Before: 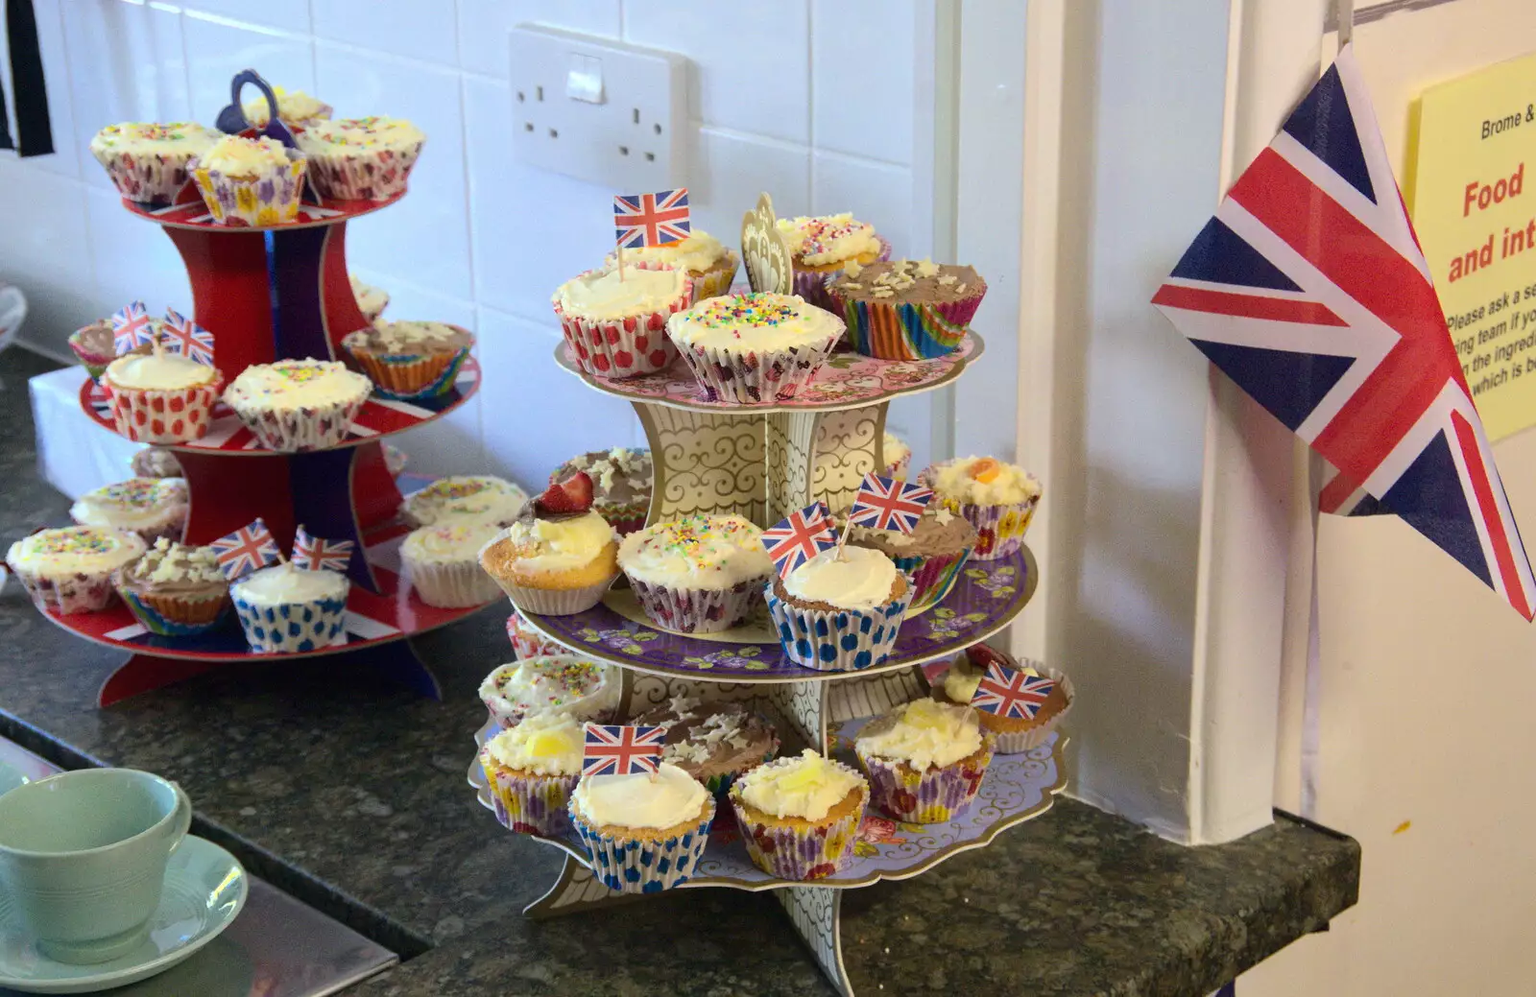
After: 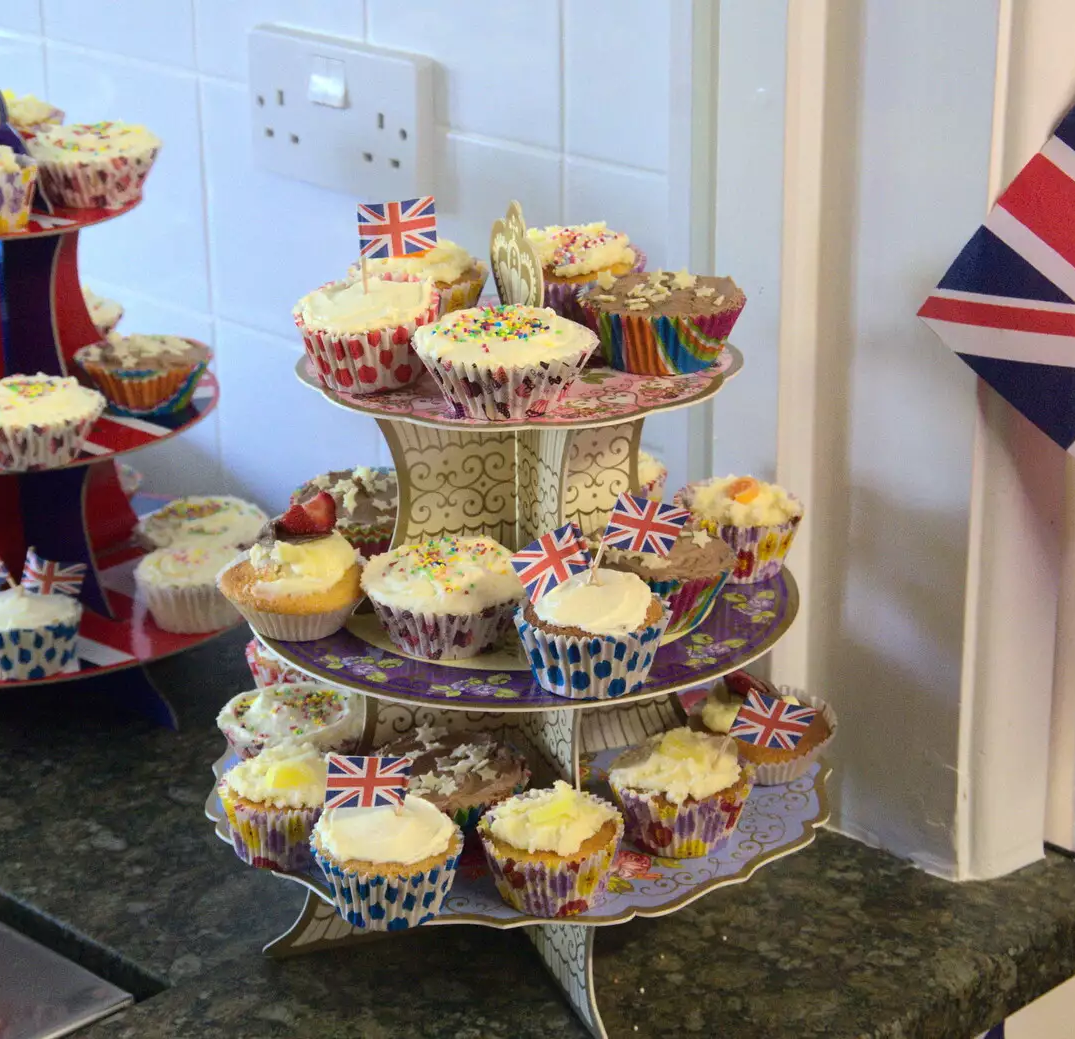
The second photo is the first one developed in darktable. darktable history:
exposure: black level correction 0, compensate exposure bias true, compensate highlight preservation false
crop and rotate: left 17.676%, right 15.104%
